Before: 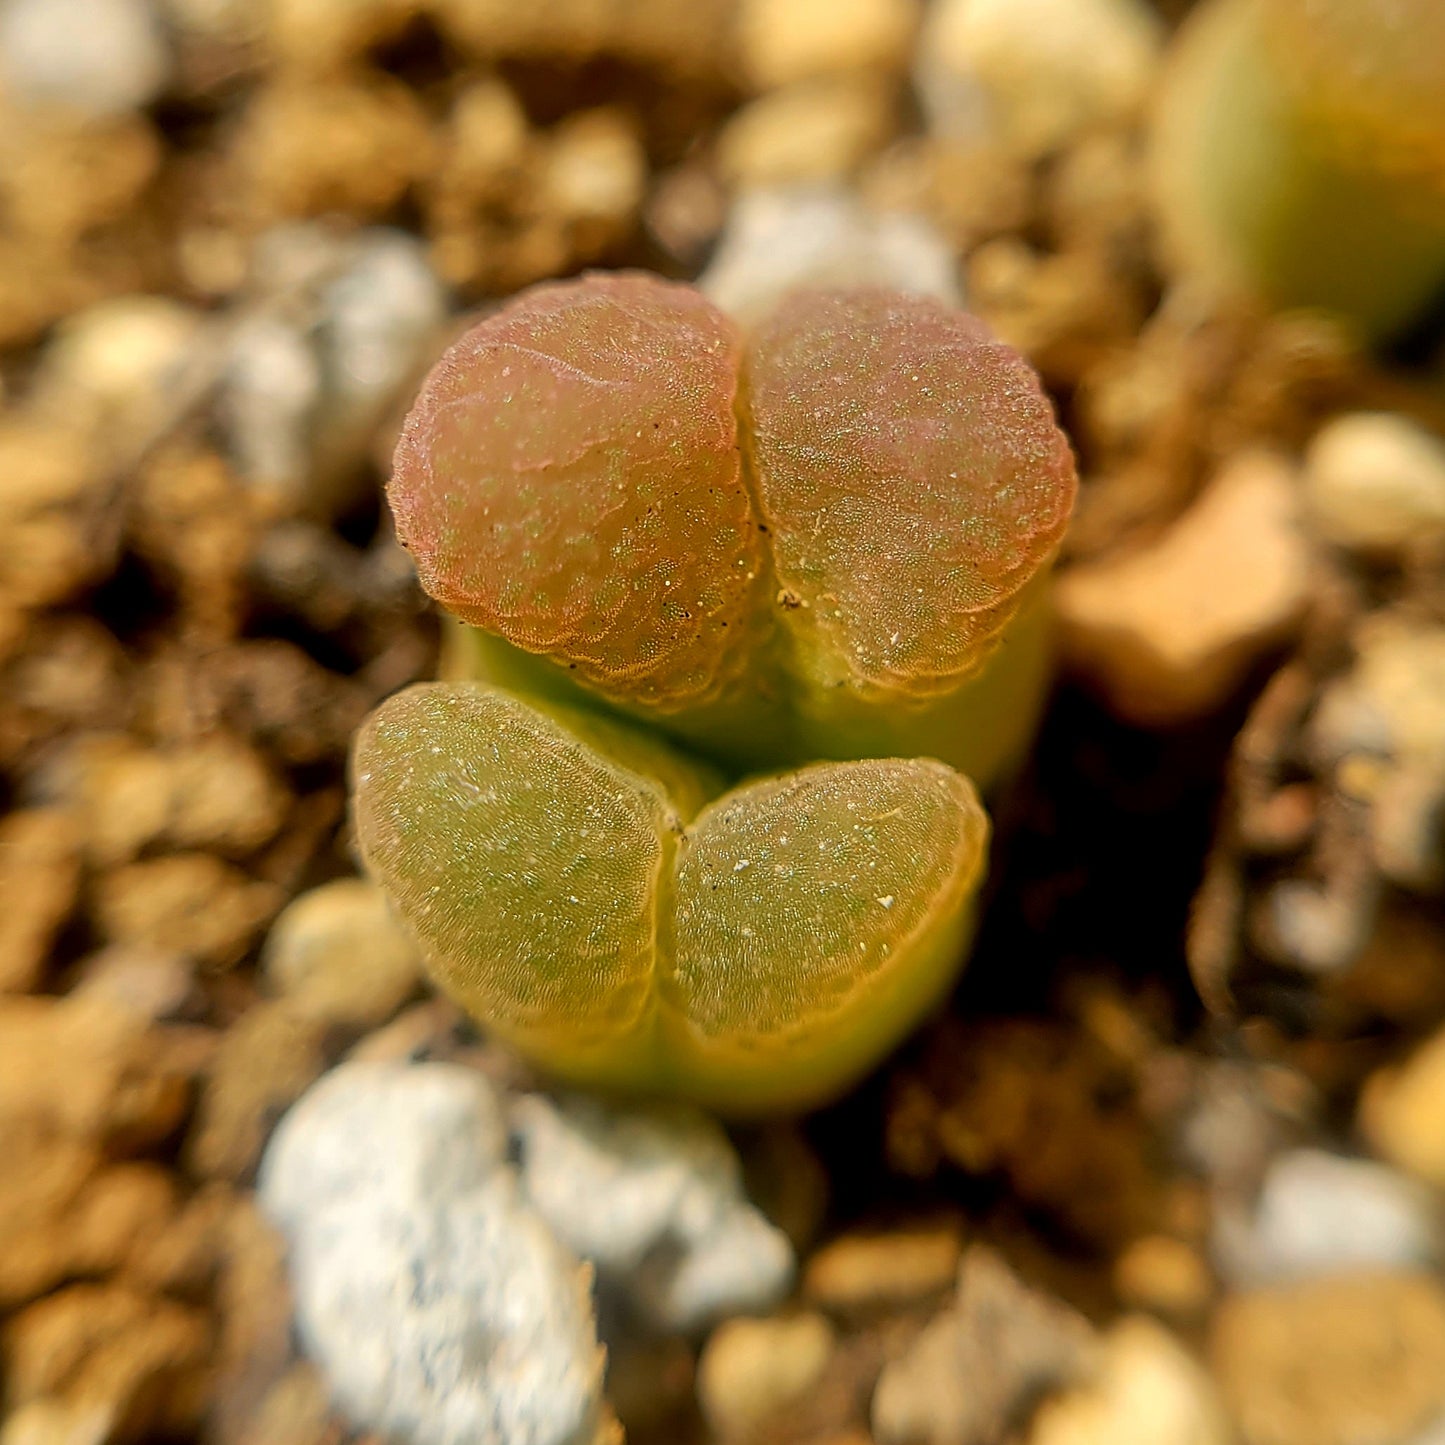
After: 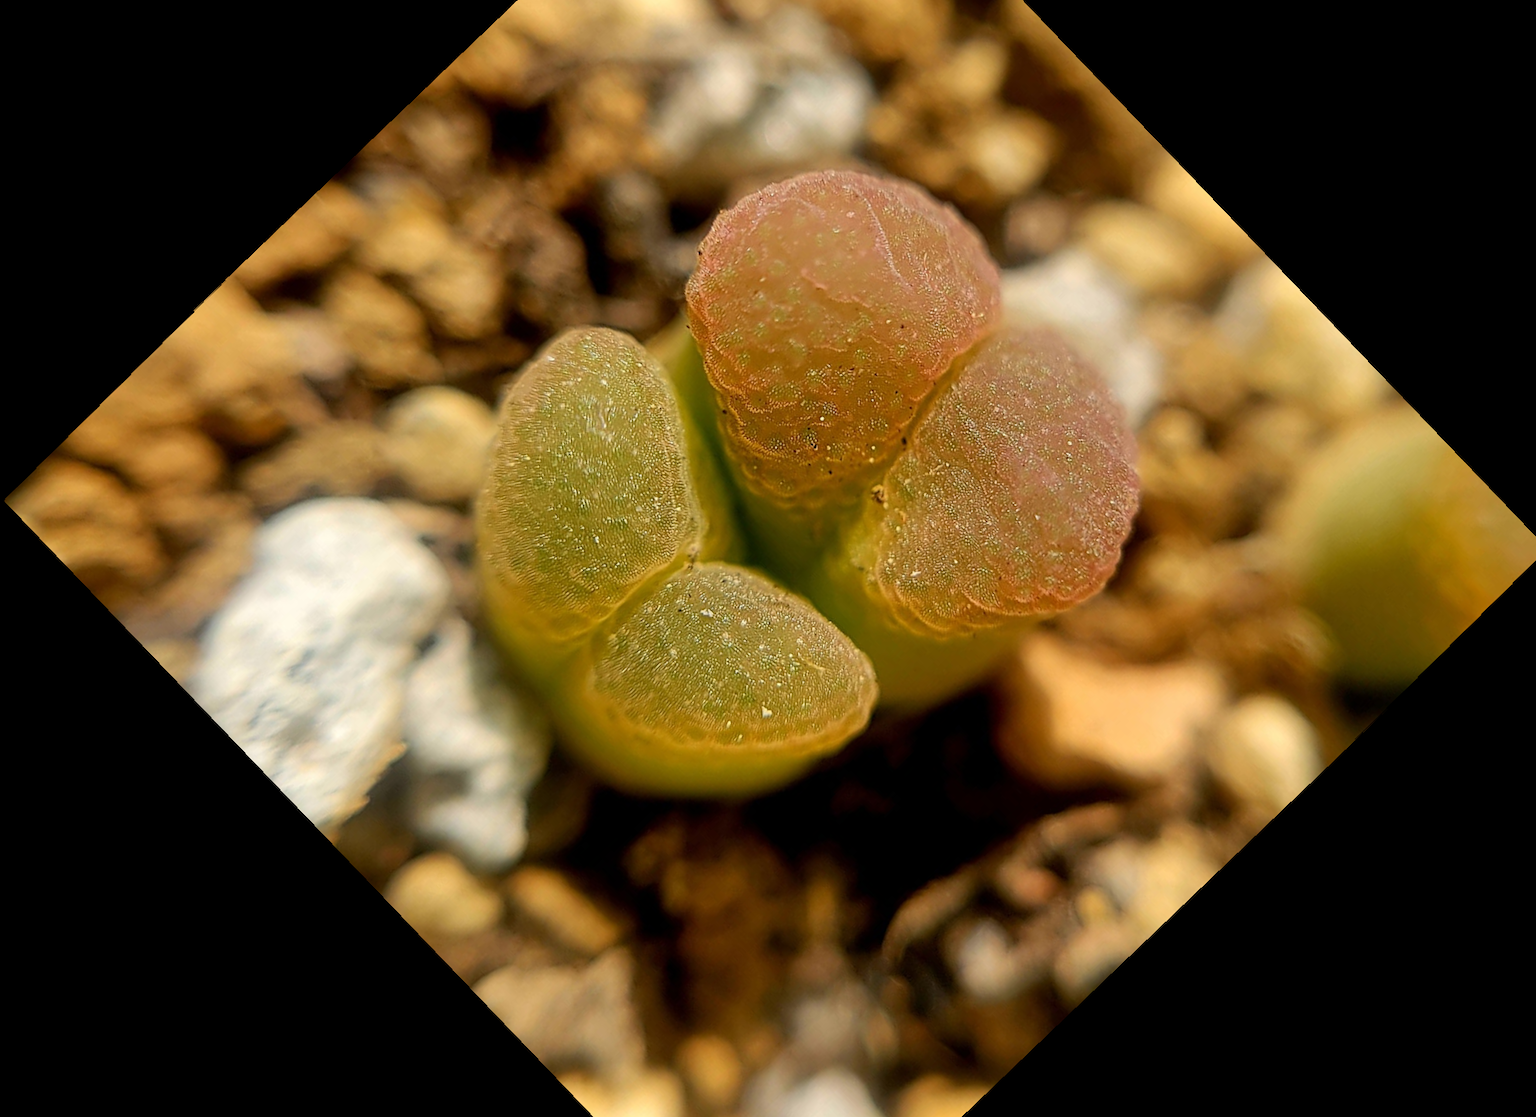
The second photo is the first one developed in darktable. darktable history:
crop and rotate: angle -46.26°, top 16.234%, right 0.912%, bottom 11.704%
rotate and perspective: rotation -1°, crop left 0.011, crop right 0.989, crop top 0.025, crop bottom 0.975
